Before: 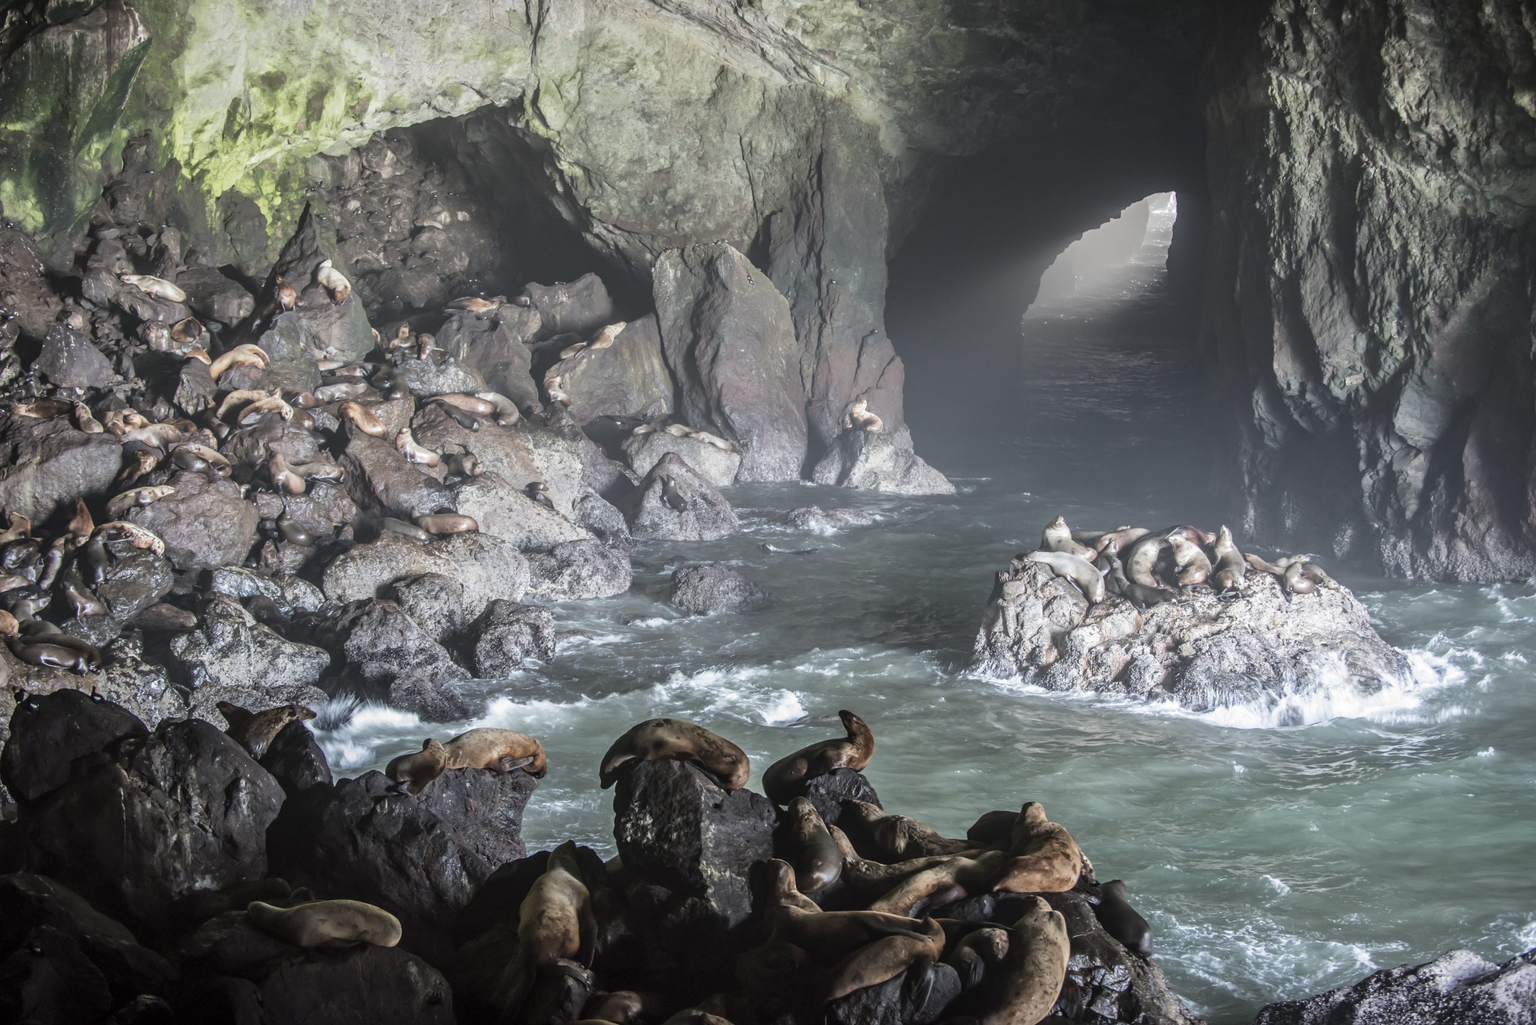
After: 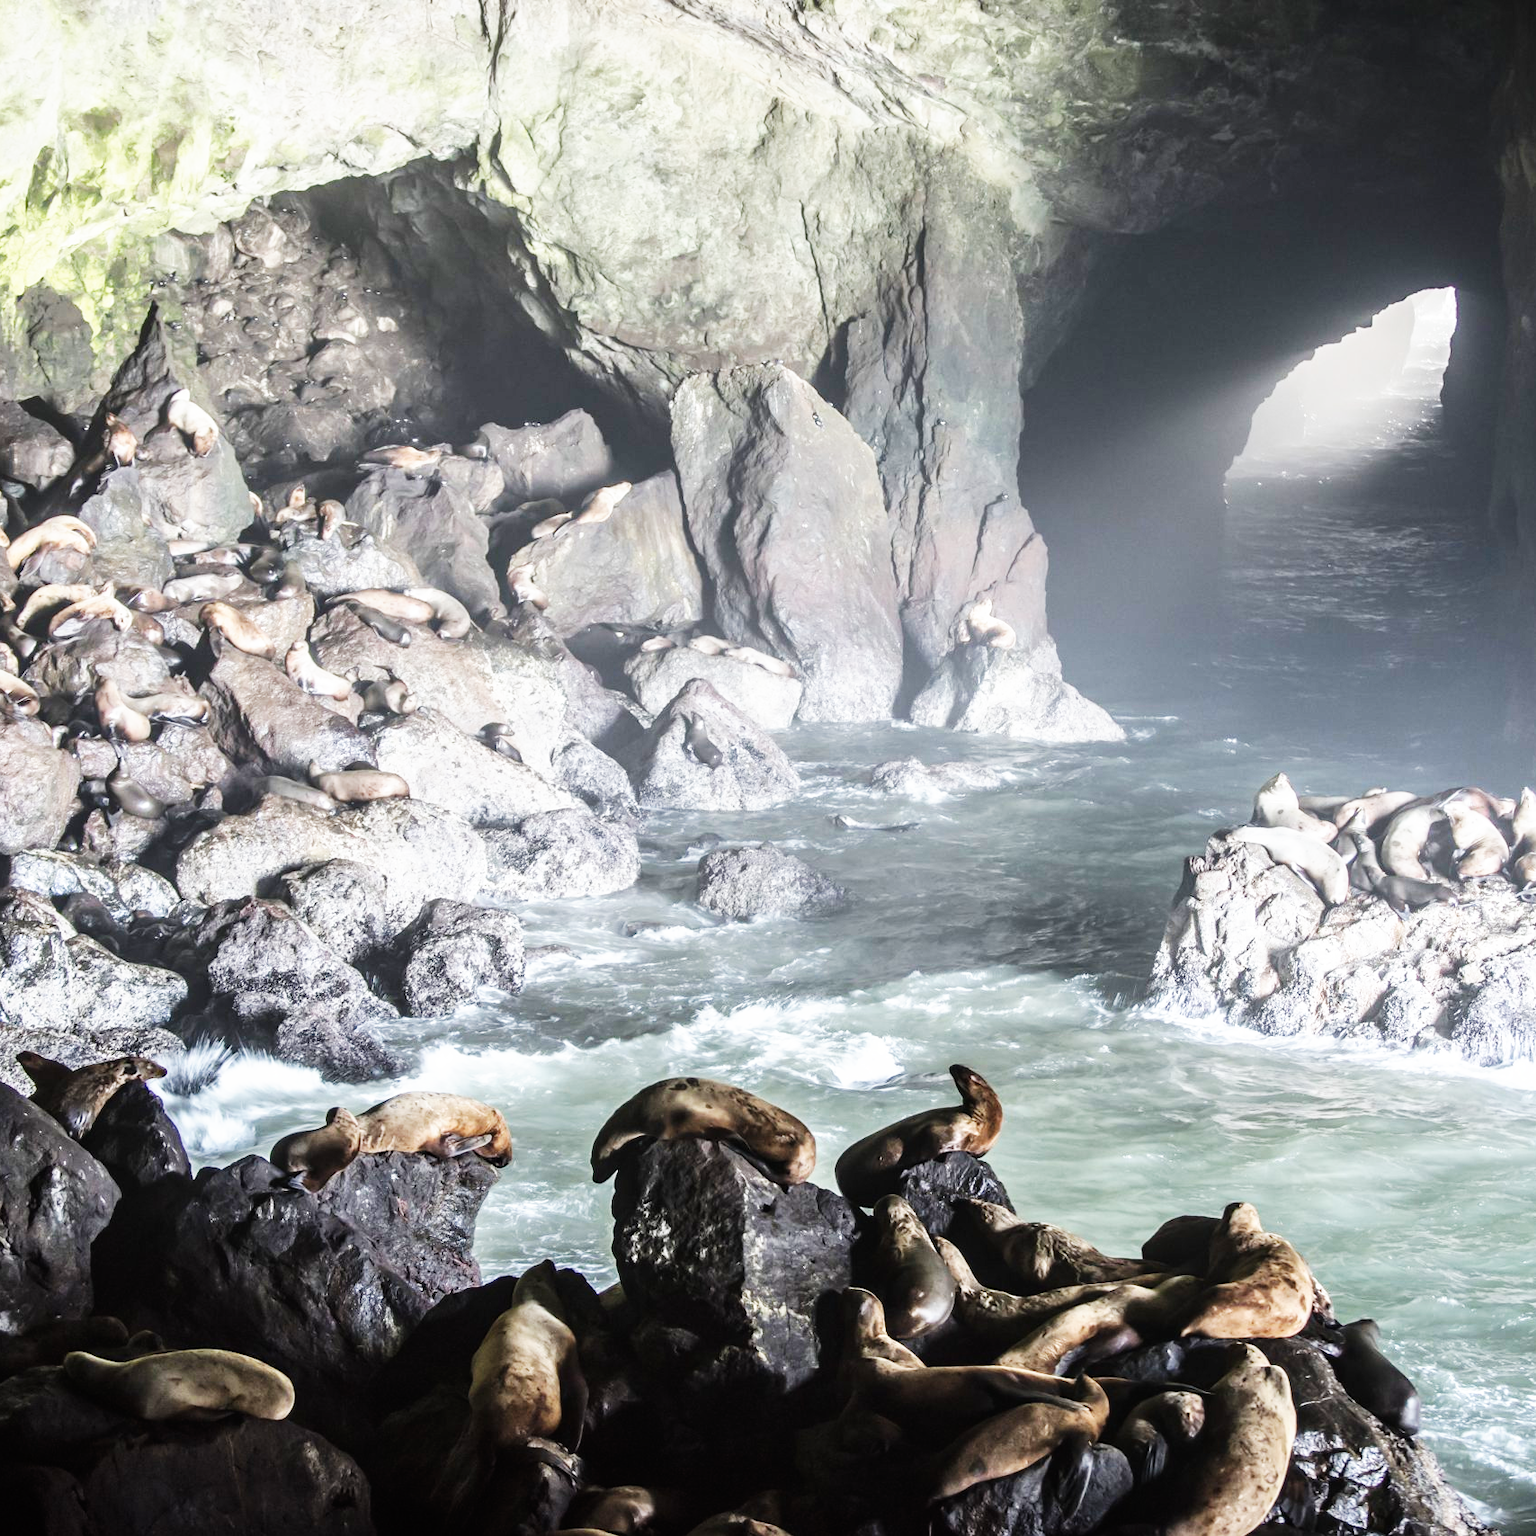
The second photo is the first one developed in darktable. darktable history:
base curve: curves: ch0 [(0, 0) (0.007, 0.004) (0.027, 0.03) (0.046, 0.07) (0.207, 0.54) (0.442, 0.872) (0.673, 0.972) (1, 1)], preserve colors none
crop and rotate: left 13.382%, right 19.891%
